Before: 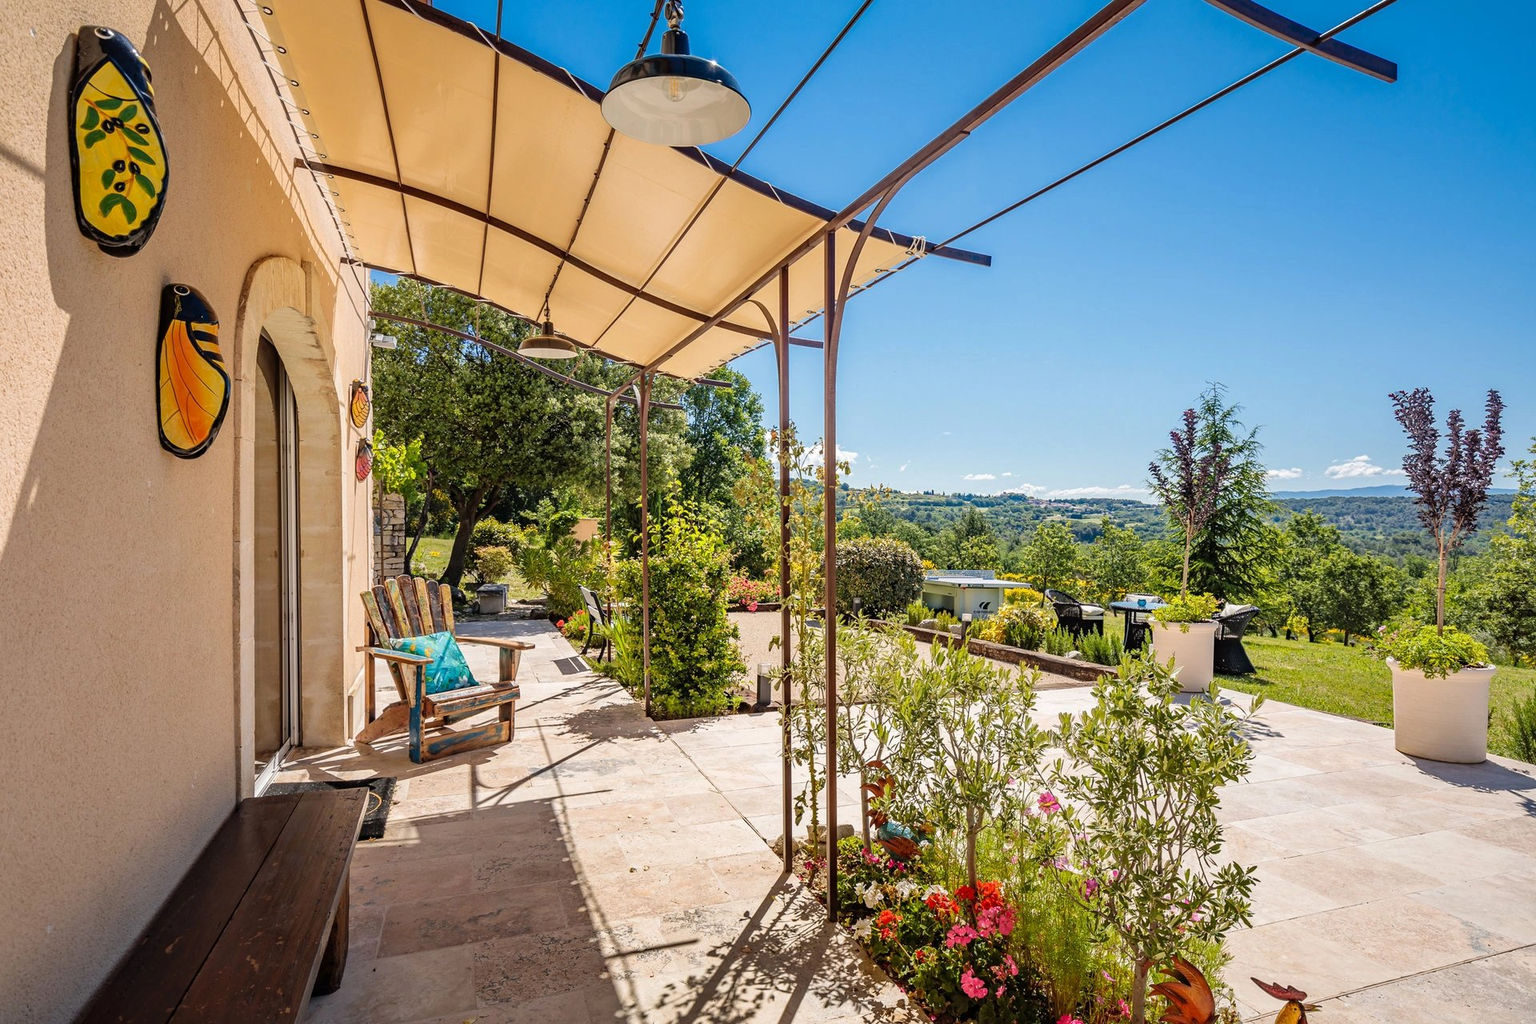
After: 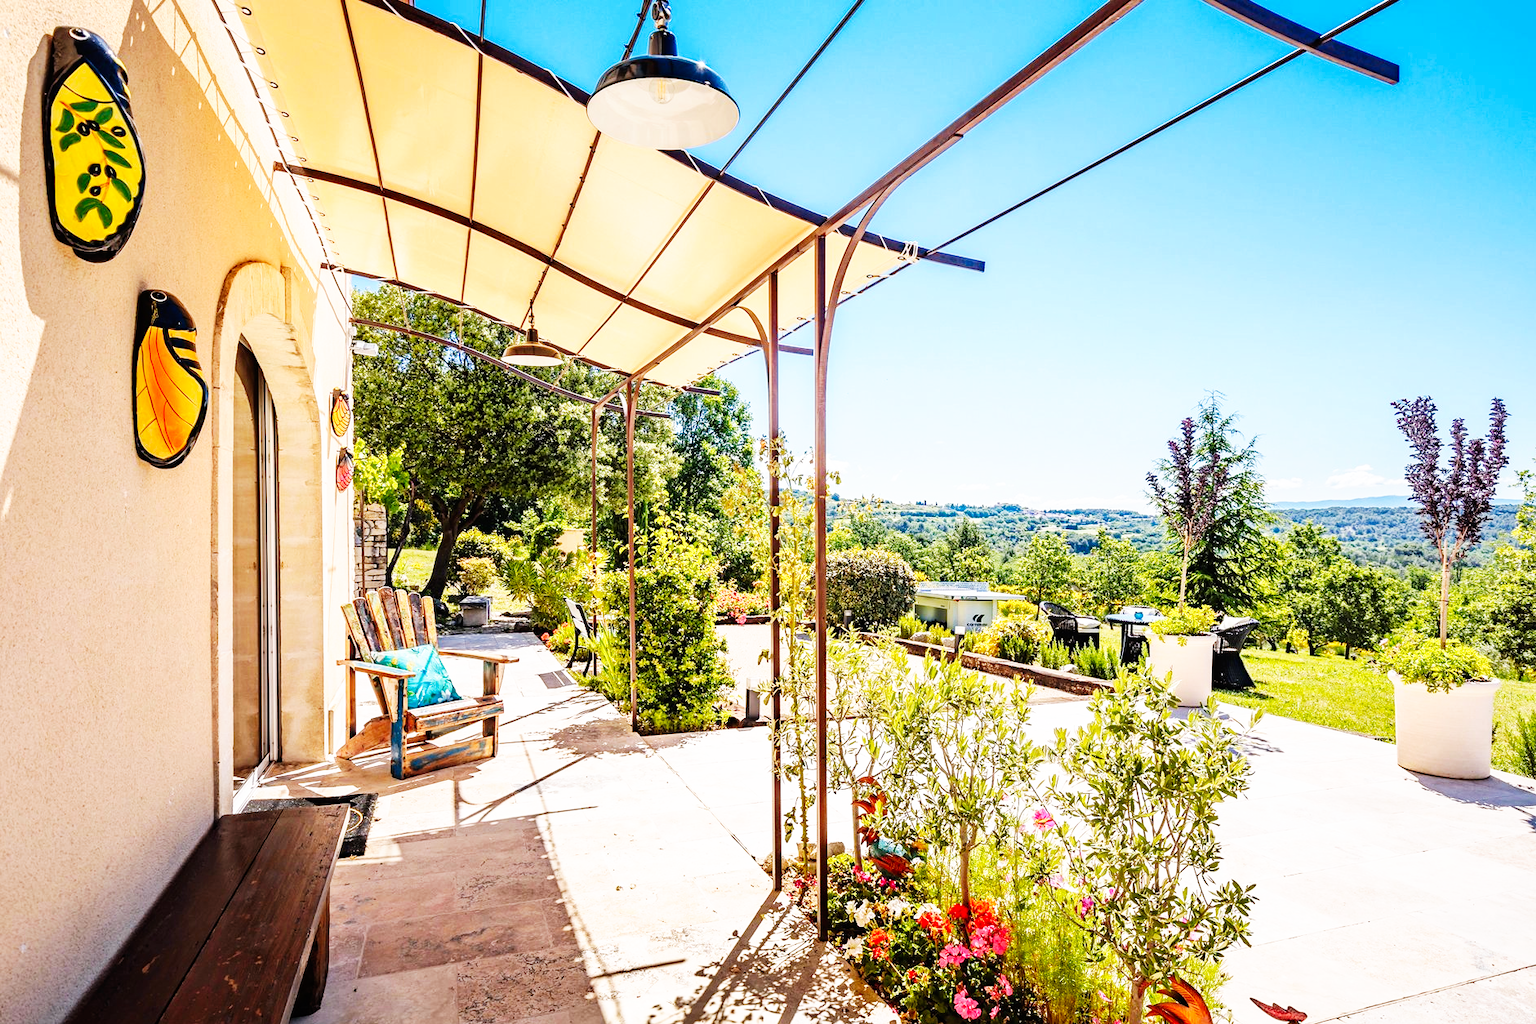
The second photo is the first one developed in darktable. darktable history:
white balance: red 1.009, blue 1.027
base curve: curves: ch0 [(0, 0) (0.007, 0.004) (0.027, 0.03) (0.046, 0.07) (0.207, 0.54) (0.442, 0.872) (0.673, 0.972) (1, 1)], preserve colors none
crop: left 1.743%, right 0.268%, bottom 2.011%
